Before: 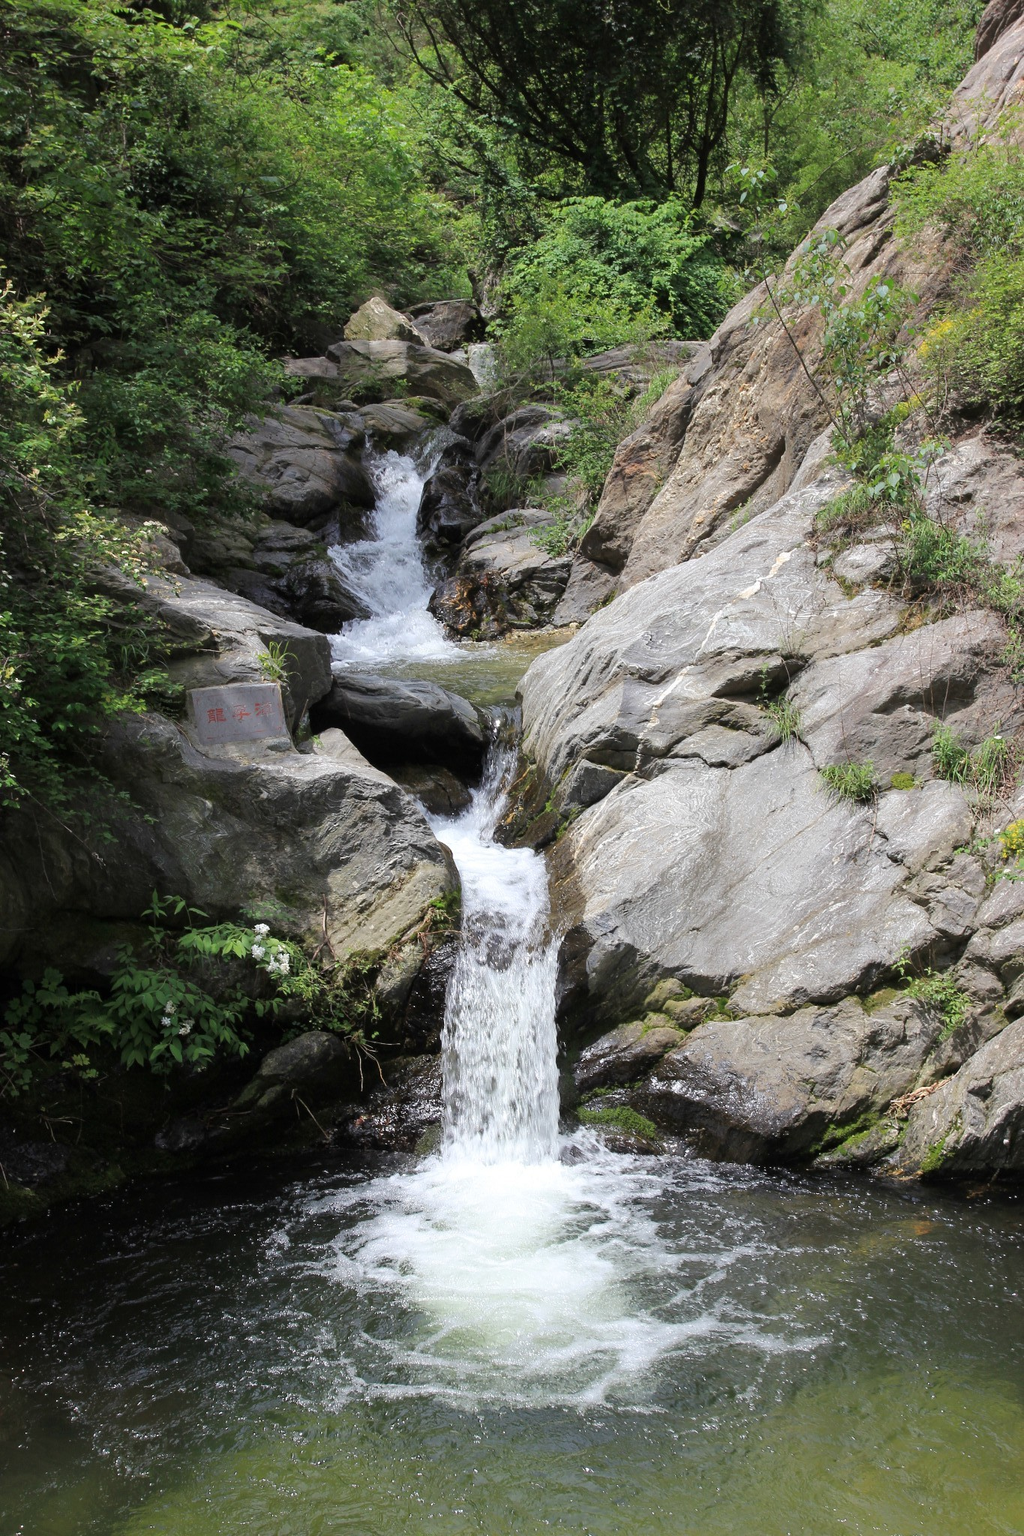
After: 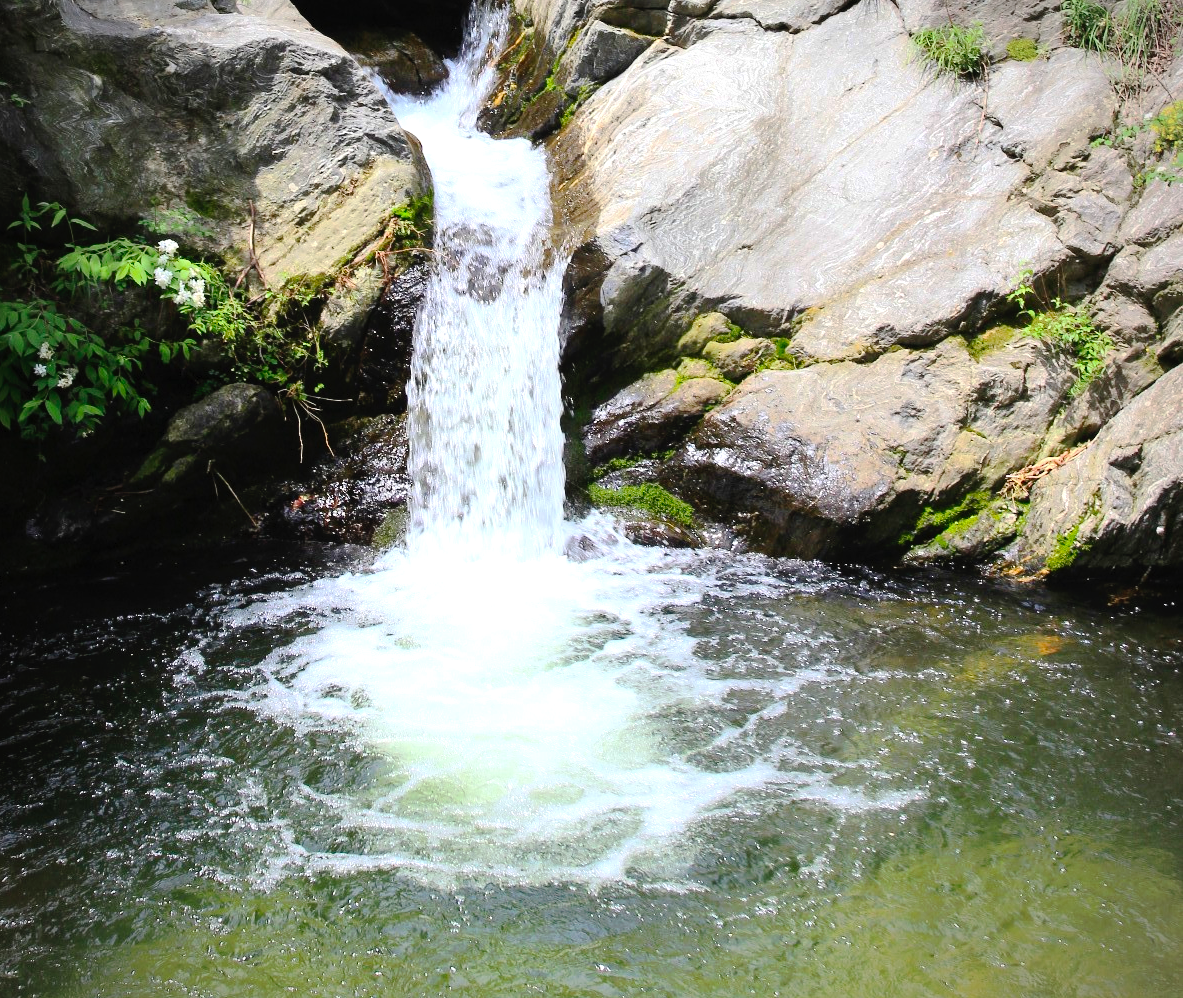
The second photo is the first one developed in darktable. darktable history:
tone equalizer: -8 EV -0.407 EV, -7 EV -0.376 EV, -6 EV -0.373 EV, -5 EV -0.183 EV, -3 EV 0.245 EV, -2 EV 0.349 EV, -1 EV 0.403 EV, +0 EV 0.403 EV, edges refinement/feathering 500, mask exposure compensation -1.57 EV, preserve details no
crop and rotate: left 13.268%, top 48.471%, bottom 2.791%
vignetting: fall-off radius 61.18%
contrast brightness saturation: contrast 0.197, brightness 0.194, saturation 0.786
tone curve: curves: ch0 [(0, 0) (0.003, 0.006) (0.011, 0.014) (0.025, 0.024) (0.044, 0.035) (0.069, 0.046) (0.1, 0.074) (0.136, 0.115) (0.177, 0.161) (0.224, 0.226) (0.277, 0.293) (0.335, 0.364) (0.399, 0.441) (0.468, 0.52) (0.543, 0.58) (0.623, 0.657) (0.709, 0.72) (0.801, 0.794) (0.898, 0.883) (1, 1)], preserve colors none
